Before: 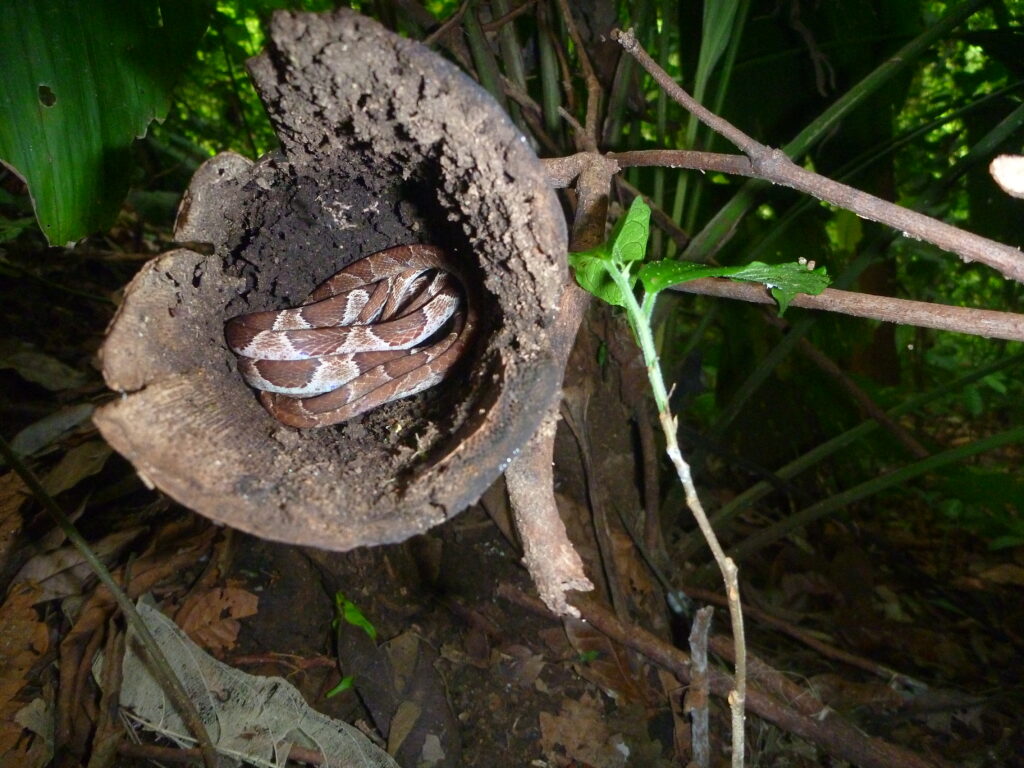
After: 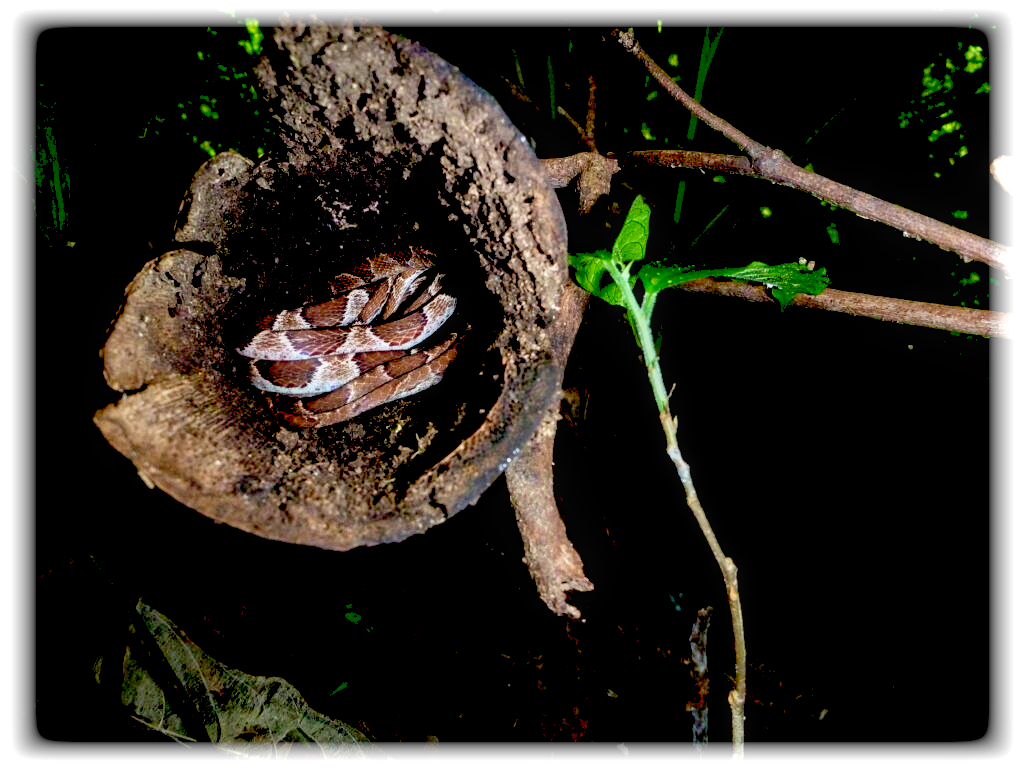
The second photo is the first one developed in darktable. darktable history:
exposure: black level correction 0.1, exposure -0.092 EV, compensate highlight preservation false
velvia: on, module defaults
vignetting: fall-off start 93%, fall-off radius 5%, brightness 1, saturation -0.49, automatic ratio true, width/height ratio 1.332, shape 0.04, unbound false
local contrast: detail 130%
